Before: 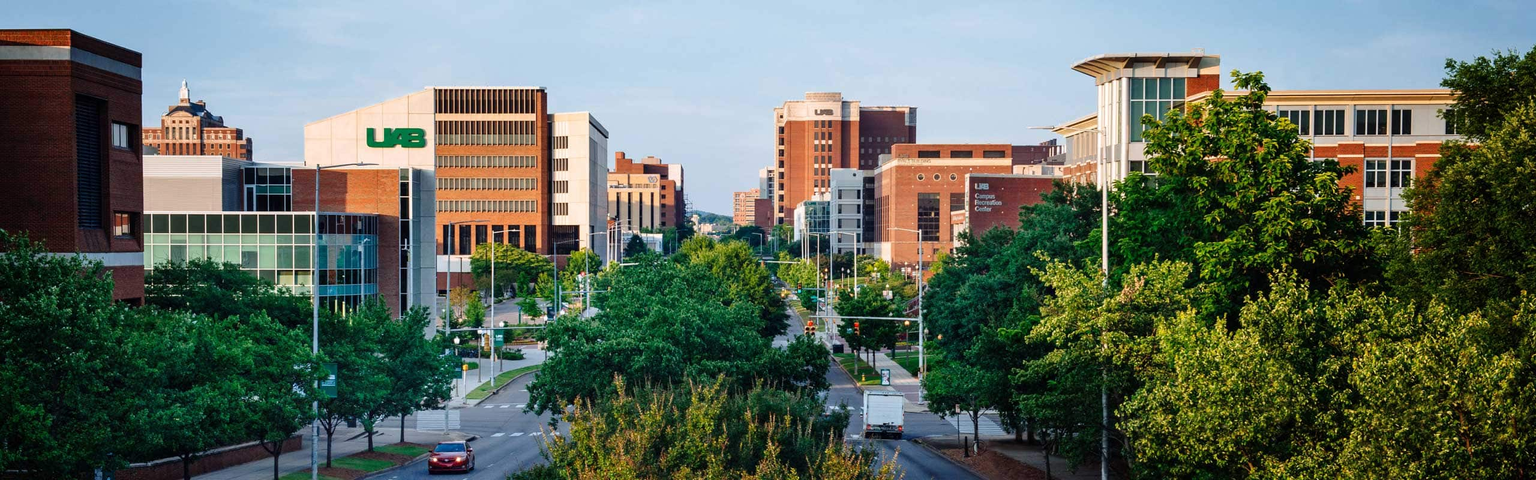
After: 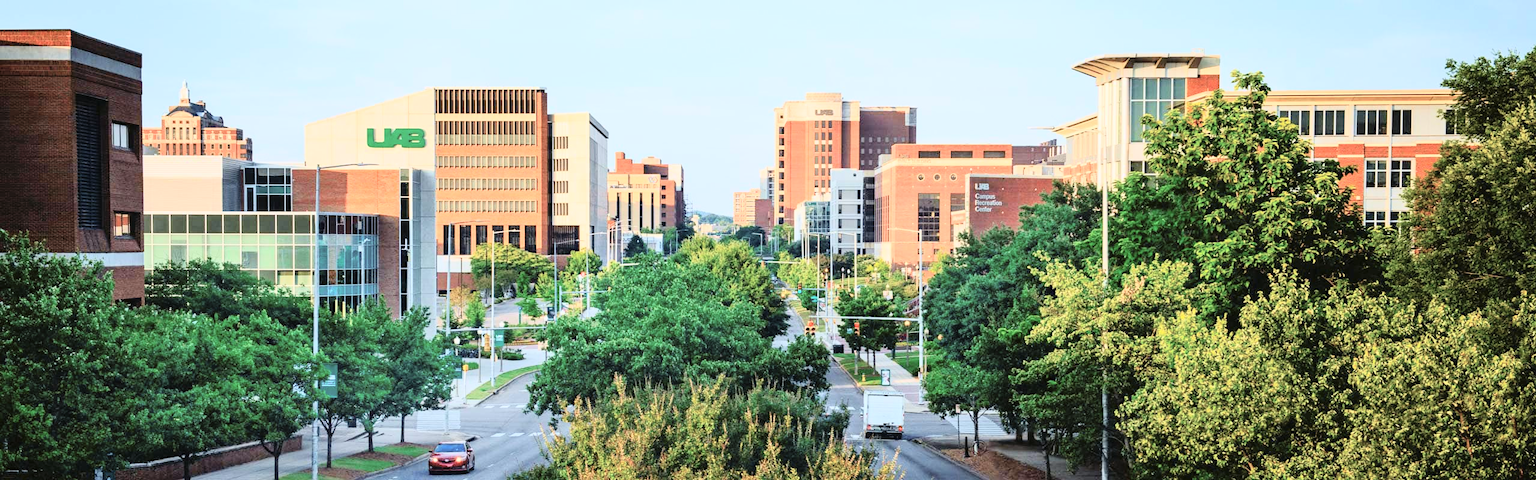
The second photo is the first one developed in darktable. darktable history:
contrast brightness saturation: brightness 0.28
tone curve: curves: ch0 [(0, 0.023) (0.087, 0.065) (0.184, 0.168) (0.45, 0.54) (0.57, 0.683) (0.706, 0.841) (0.877, 0.948) (1, 0.984)]; ch1 [(0, 0) (0.388, 0.369) (0.447, 0.447) (0.505, 0.5) (0.534, 0.535) (0.563, 0.563) (0.579, 0.59) (0.644, 0.663) (1, 1)]; ch2 [(0, 0) (0.301, 0.259) (0.385, 0.395) (0.492, 0.496) (0.518, 0.537) (0.583, 0.605) (0.673, 0.667) (1, 1)], color space Lab, independent channels, preserve colors none
